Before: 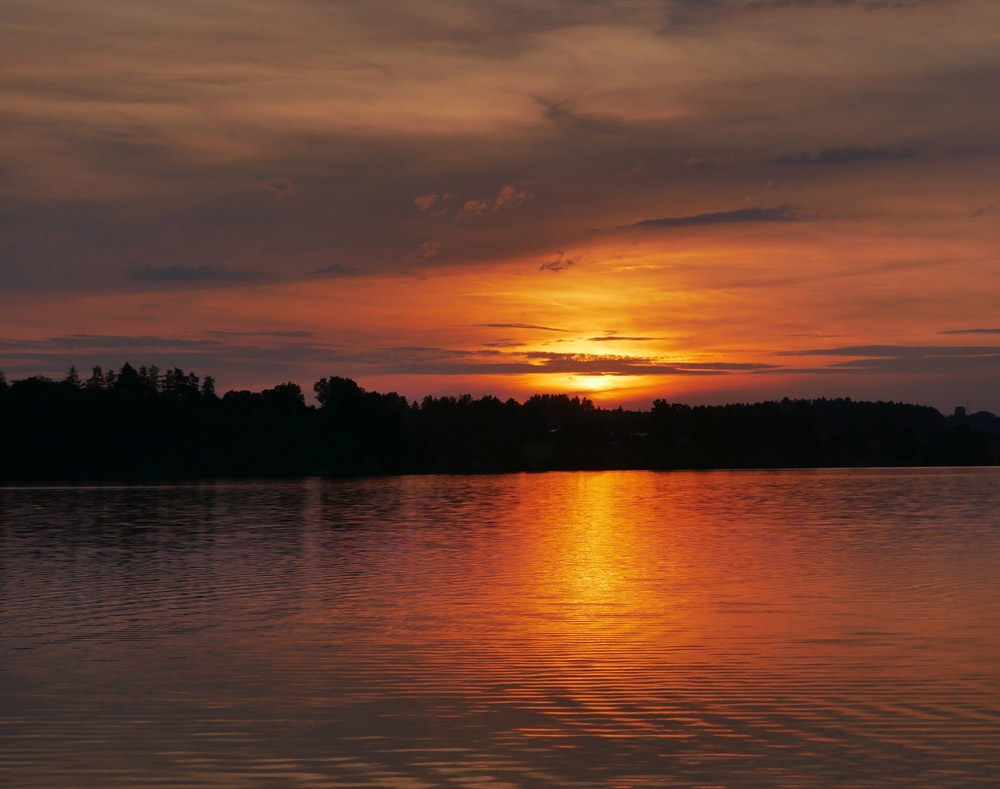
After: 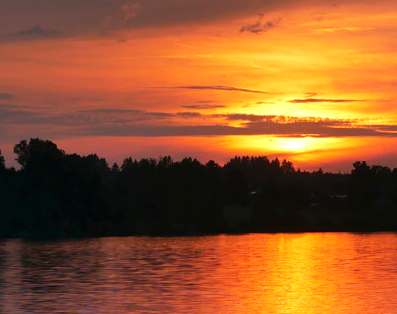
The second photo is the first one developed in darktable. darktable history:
exposure: exposure 0.607 EV, compensate highlight preservation false
crop: left 30.078%, top 30.186%, right 30.13%, bottom 29.984%
